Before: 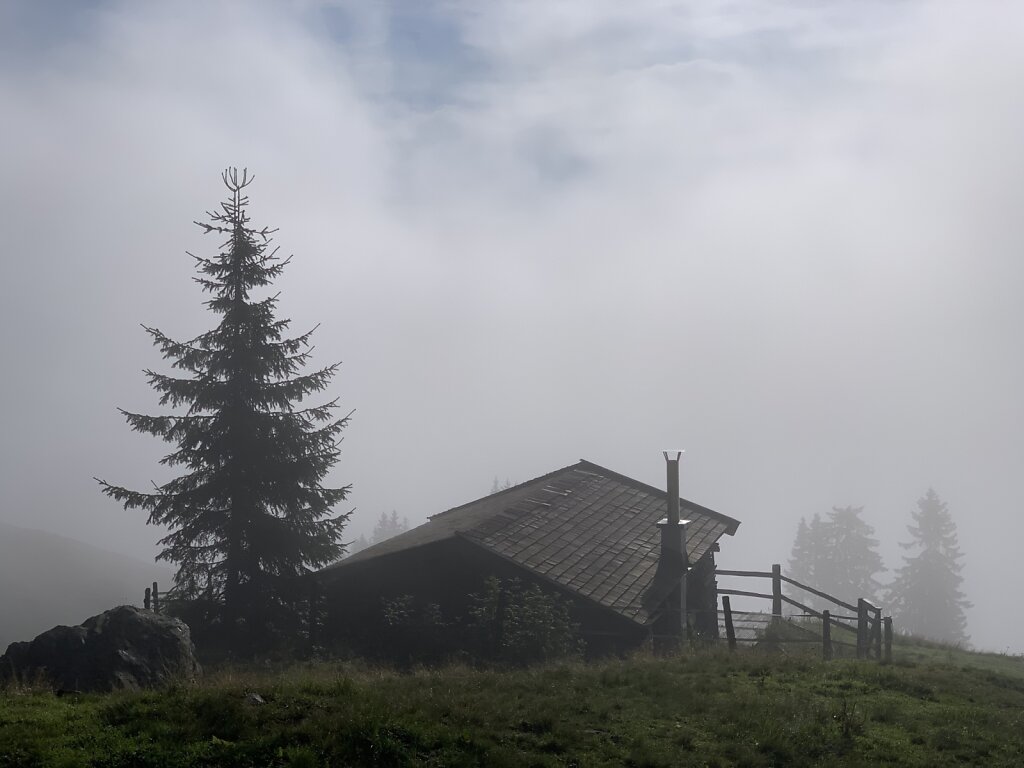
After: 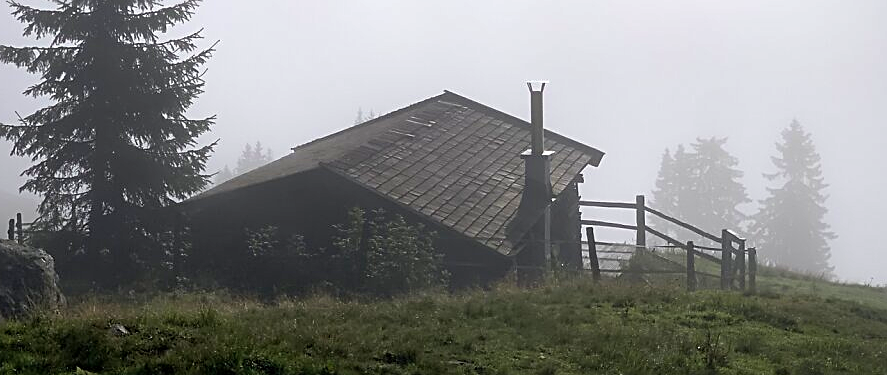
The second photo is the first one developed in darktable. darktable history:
exposure: black level correction 0.001, exposure 0.675 EV, compensate highlight preservation false
sharpen: on, module defaults
shadows and highlights: shadows 37.27, highlights -28.18, soften with gaussian
velvia: strength 17%
crop and rotate: left 13.306%, top 48.129%, bottom 2.928%
